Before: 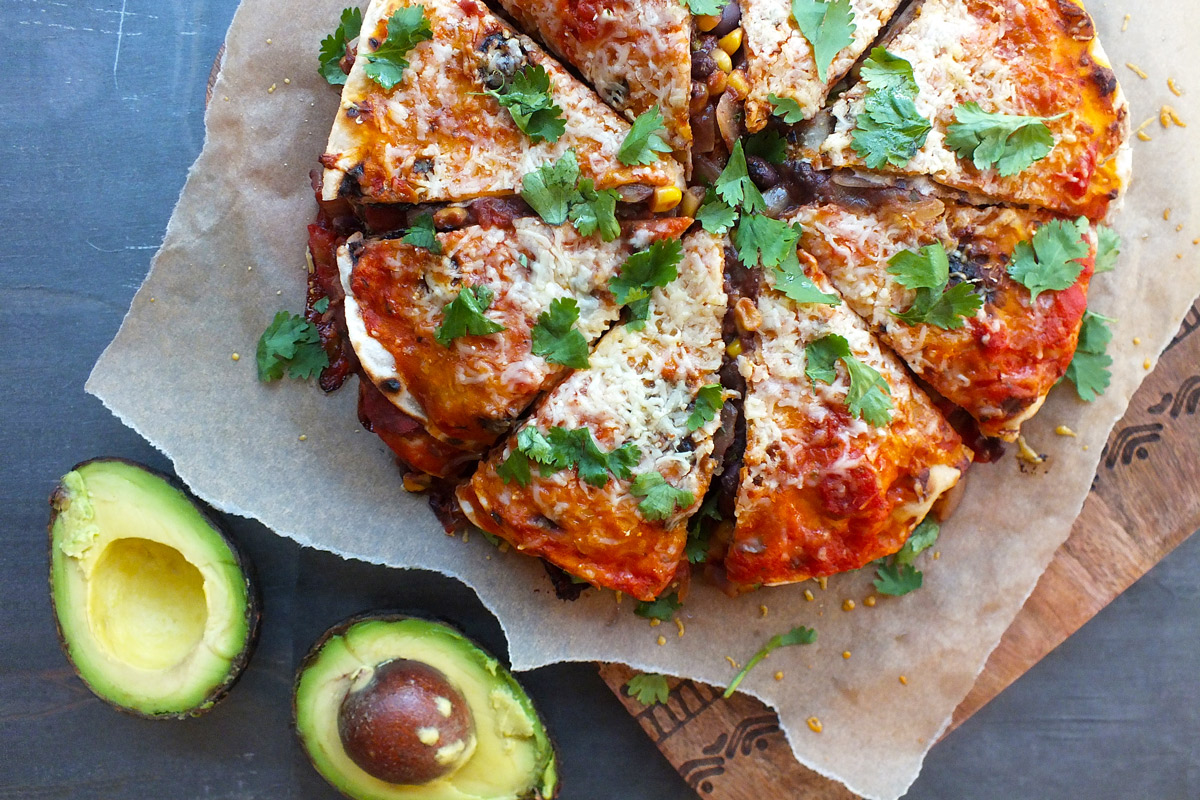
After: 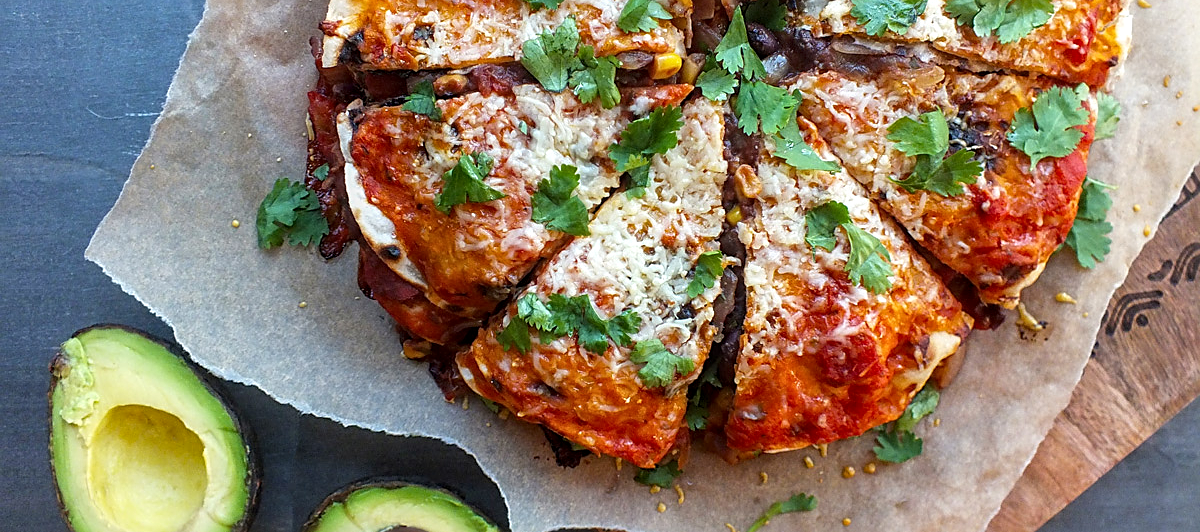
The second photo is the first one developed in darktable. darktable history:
crop: top 16.673%, bottom 16.722%
sharpen: on, module defaults
local contrast: on, module defaults
